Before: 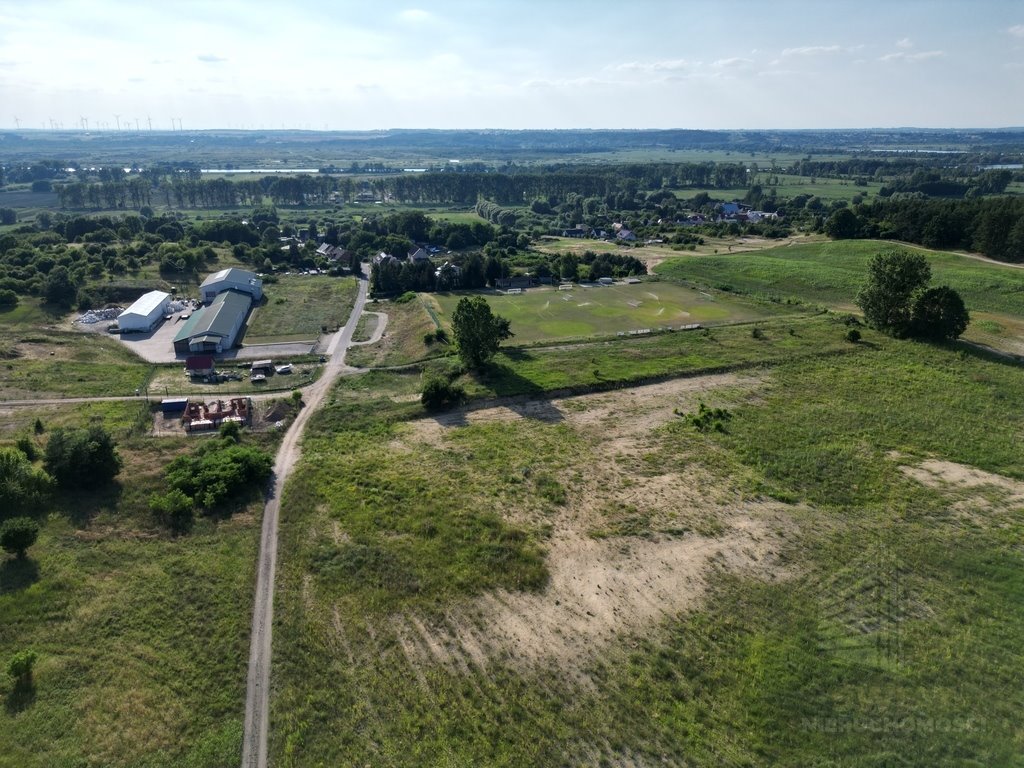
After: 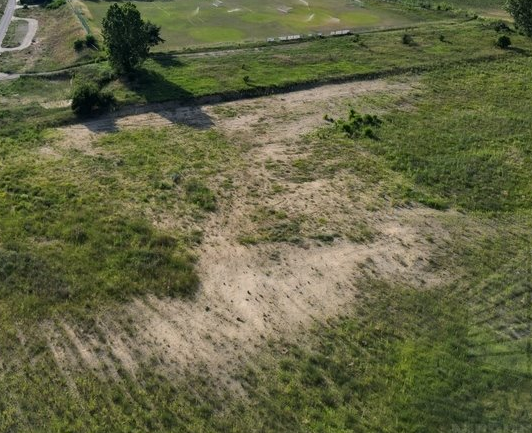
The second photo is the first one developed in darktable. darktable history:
crop: left 34.271%, top 38.375%, right 13.769%, bottom 5.218%
